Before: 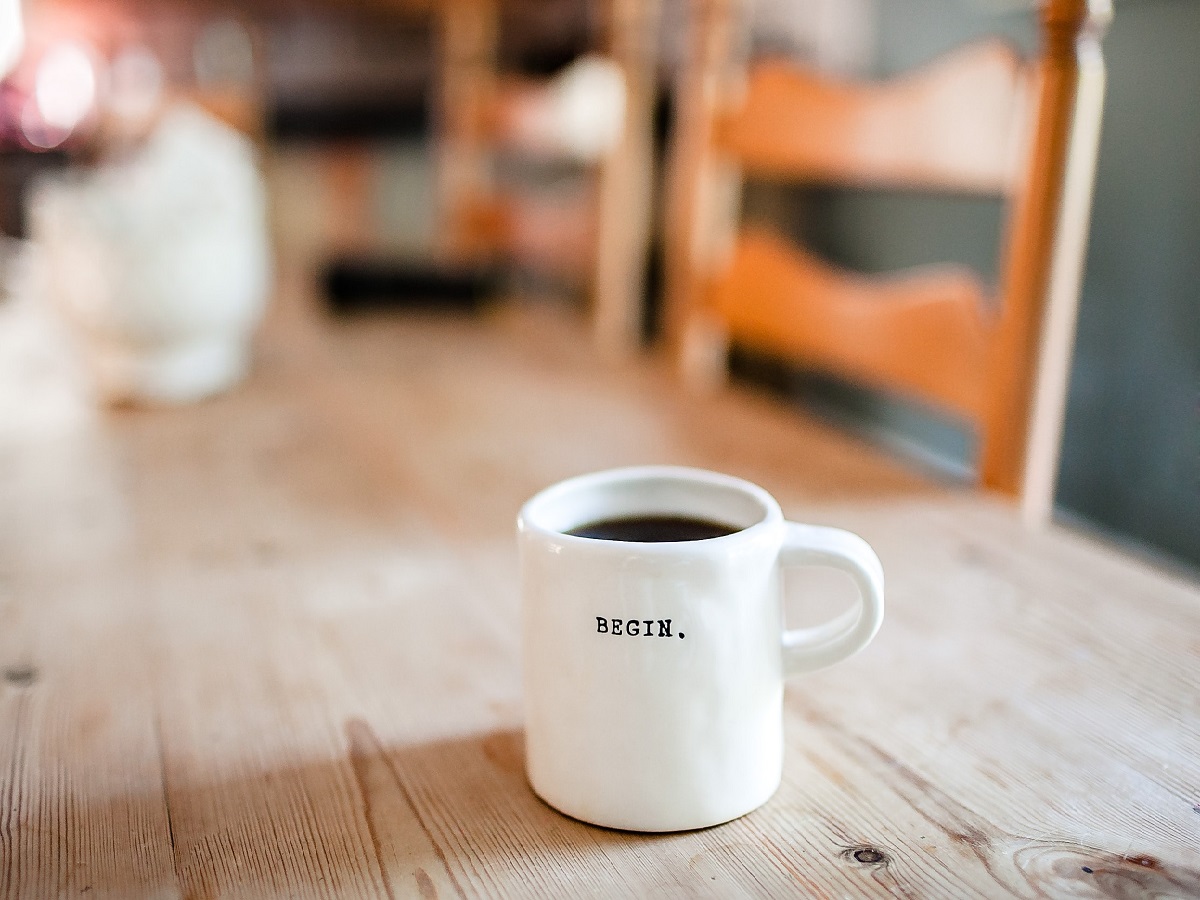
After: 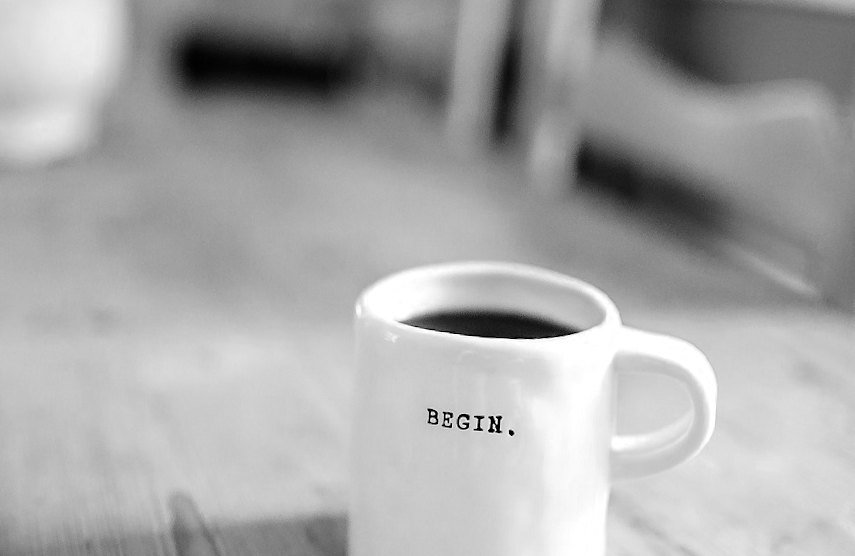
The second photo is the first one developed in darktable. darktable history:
crop and rotate: angle -4.03°, left 9.775%, top 20.711%, right 12.398%, bottom 11.815%
color zones: curves: ch0 [(0, 0.613) (0.01, 0.613) (0.245, 0.448) (0.498, 0.529) (0.642, 0.665) (0.879, 0.777) (0.99, 0.613)]; ch1 [(0, 0) (0.143, 0) (0.286, 0) (0.429, 0) (0.571, 0) (0.714, 0) (0.857, 0)]
